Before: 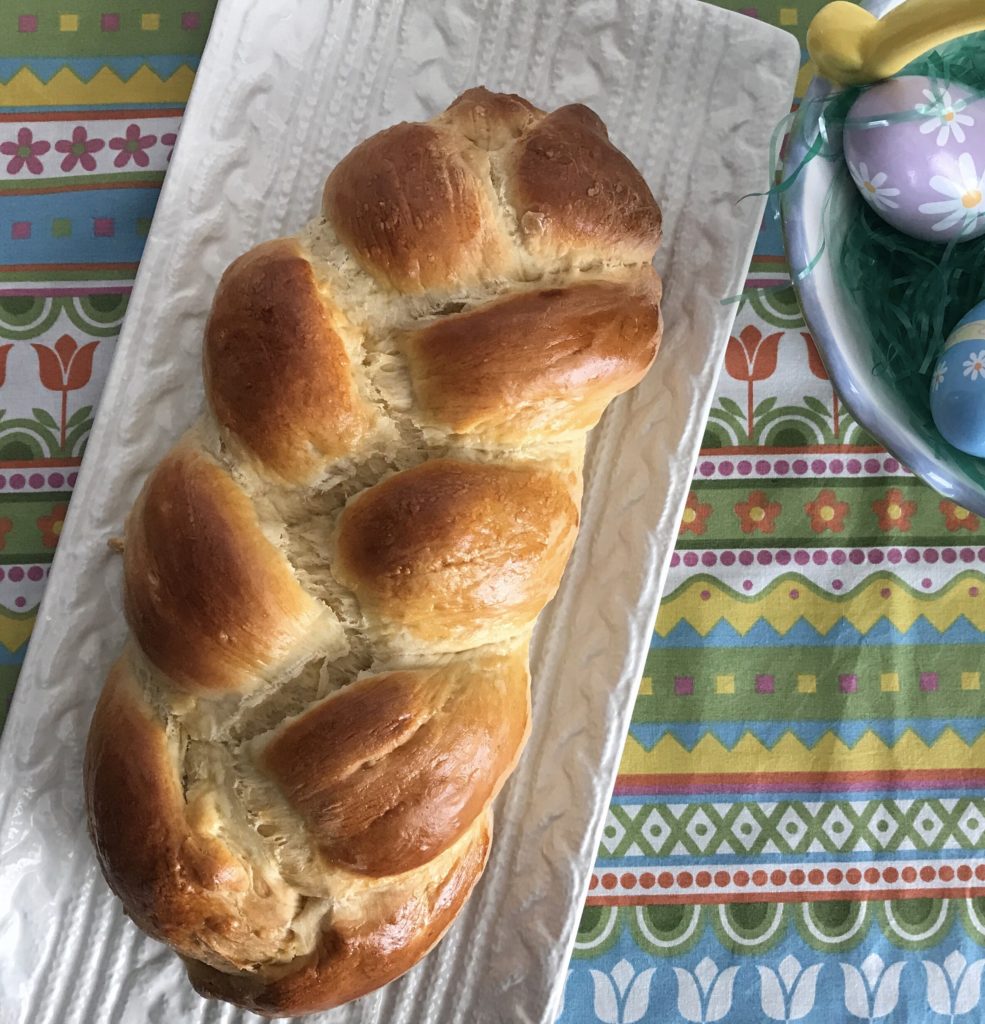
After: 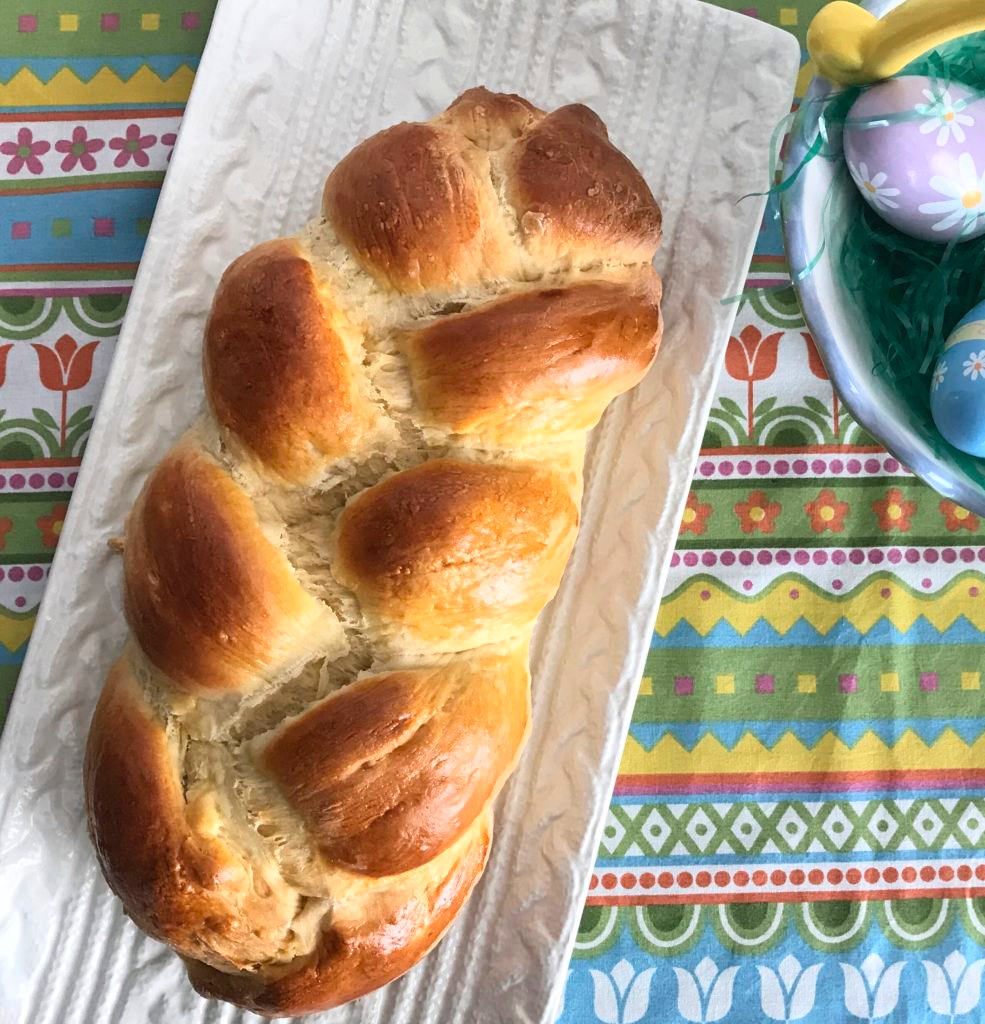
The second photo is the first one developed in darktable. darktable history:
exposure: compensate highlight preservation false
contrast brightness saturation: contrast 0.2, brightness 0.15, saturation 0.14
